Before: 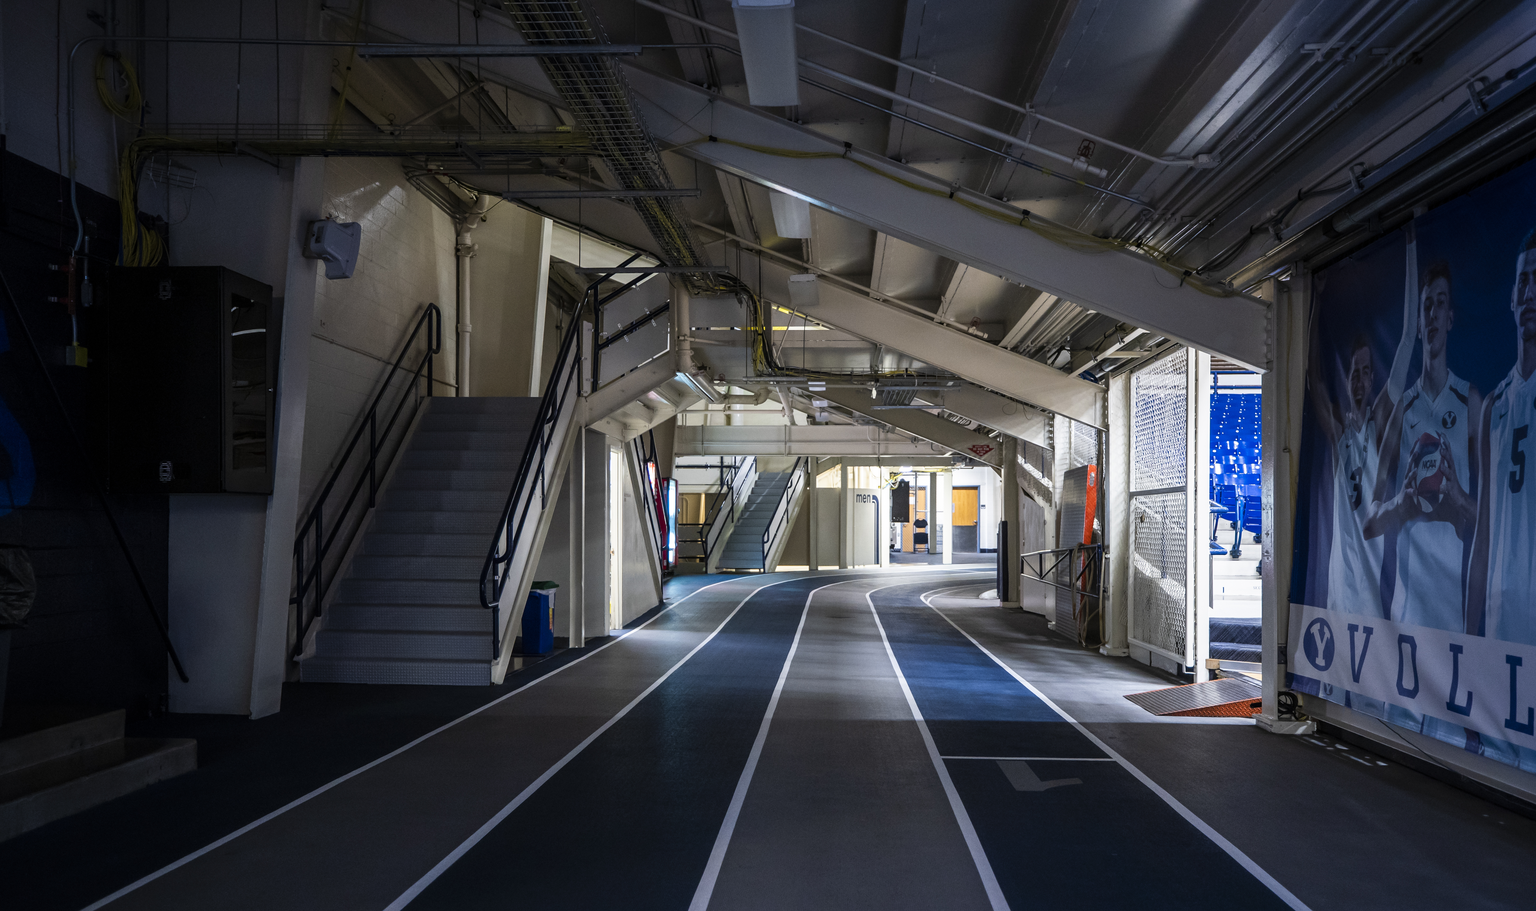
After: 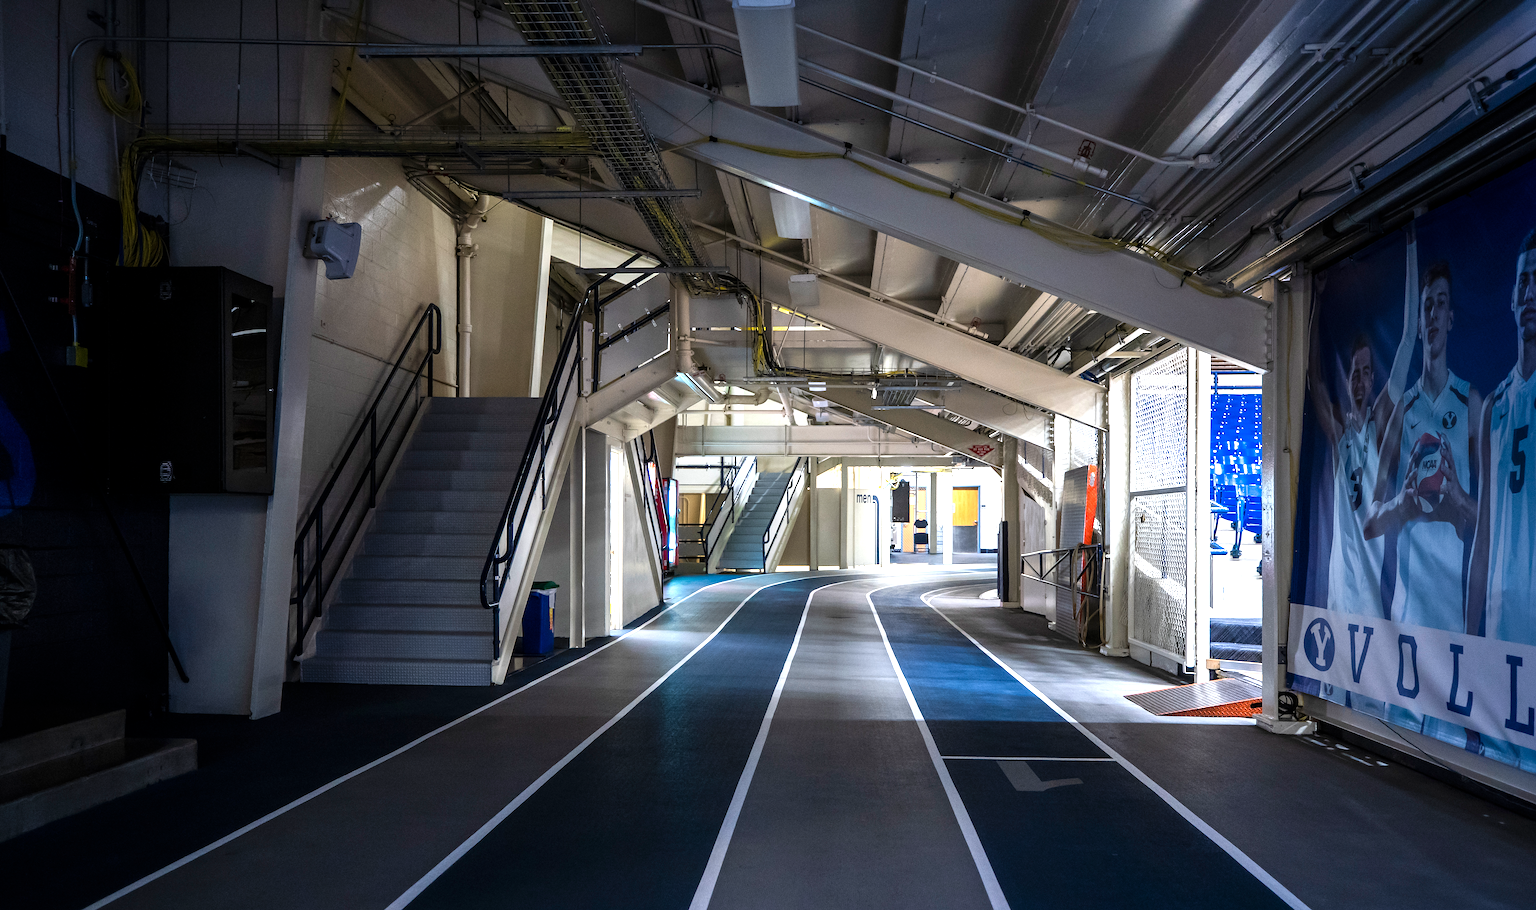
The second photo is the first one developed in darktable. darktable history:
exposure: exposure 0.77 EV, compensate highlight preservation false
sharpen: amount 0.2
